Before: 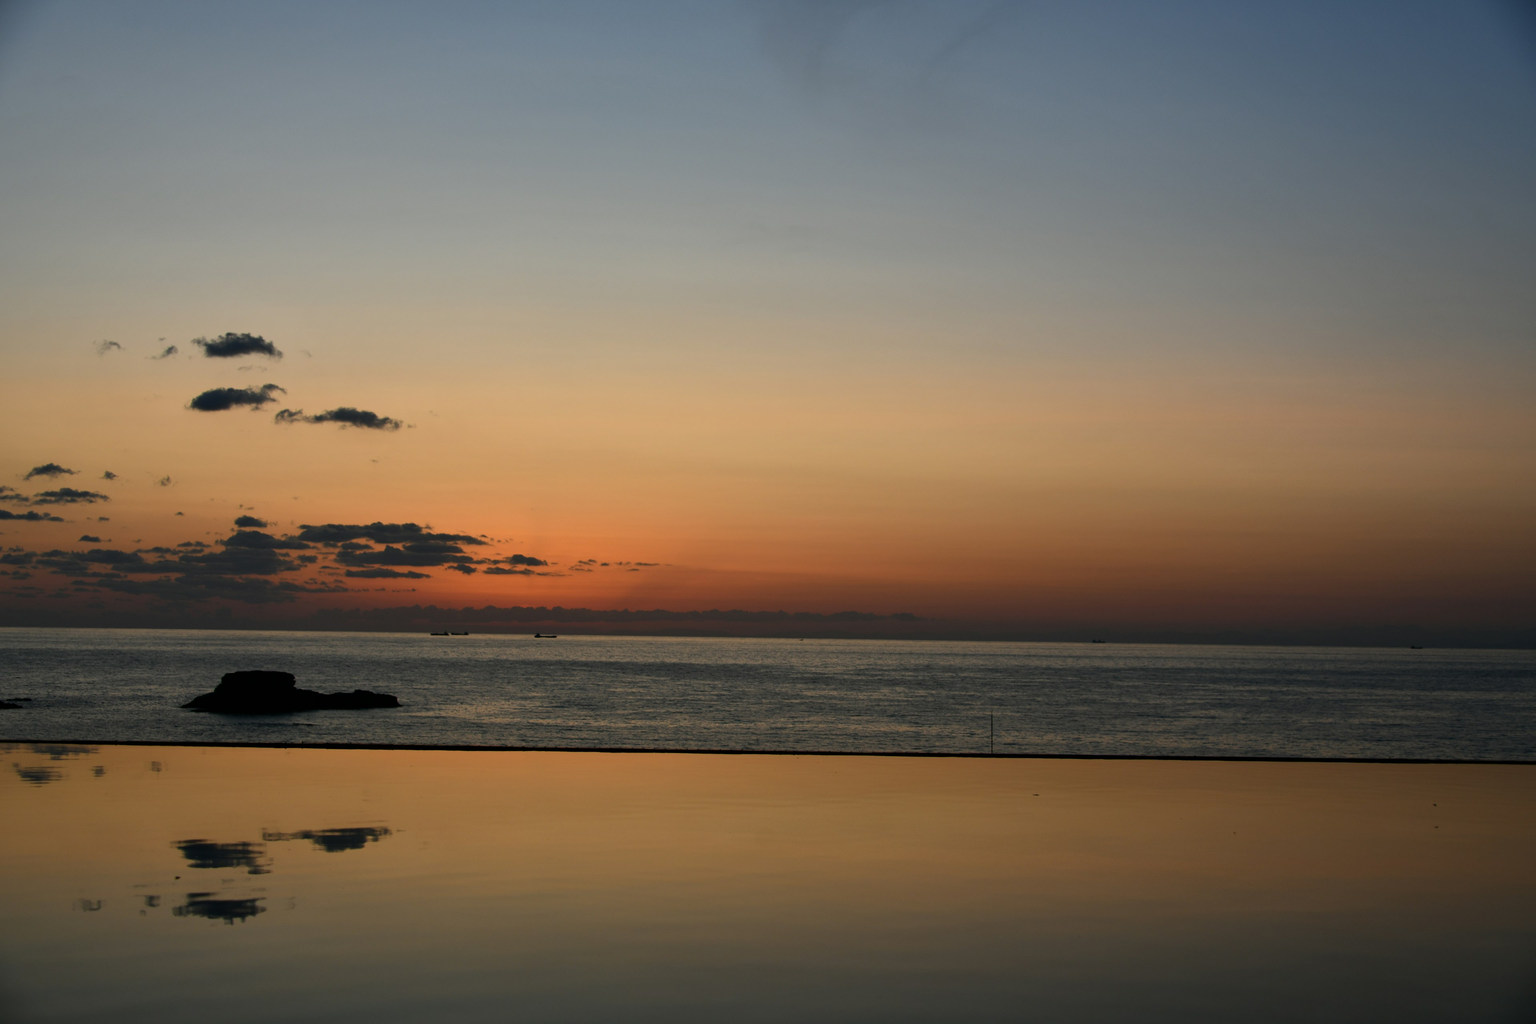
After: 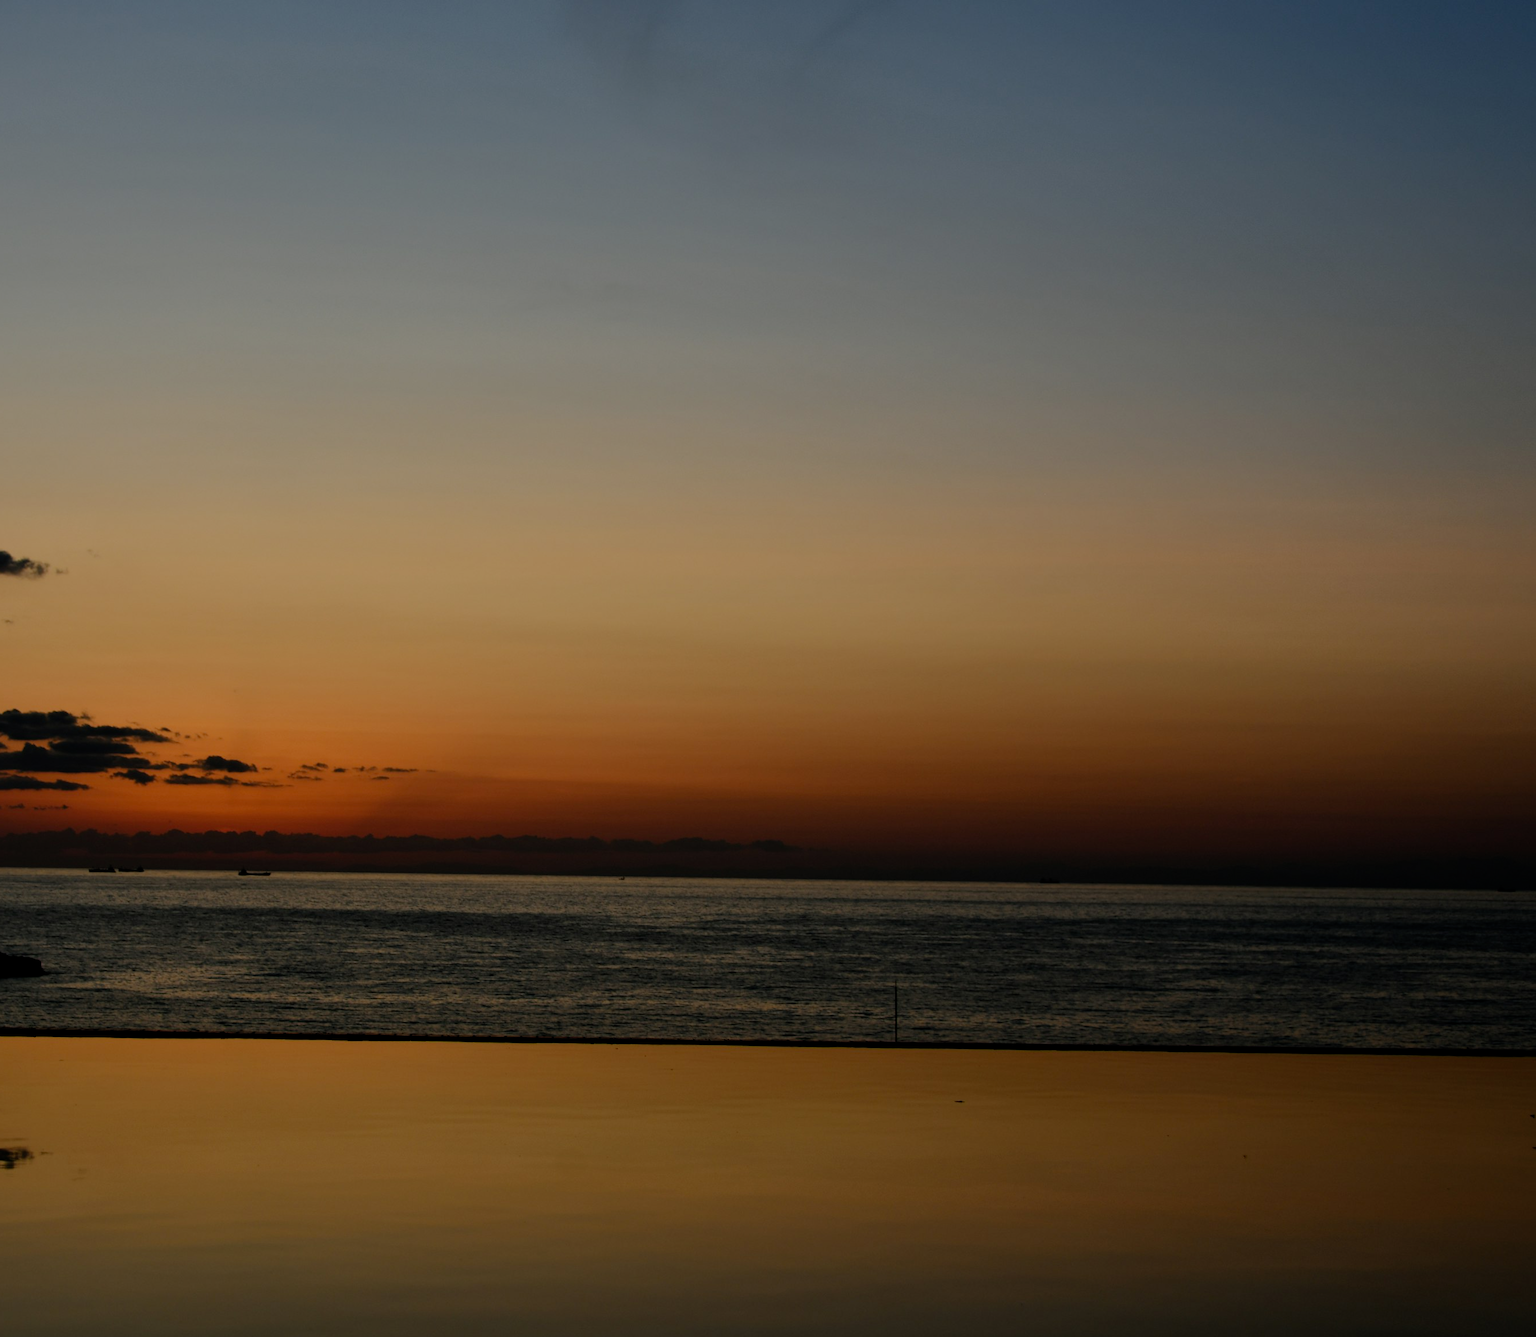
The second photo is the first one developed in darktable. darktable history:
crop and rotate: left 24.034%, top 2.838%, right 6.406%, bottom 6.299%
filmic rgb: middle gray luminance 29%, black relative exposure -10.3 EV, white relative exposure 5.5 EV, threshold 6 EV, target black luminance 0%, hardness 3.95, latitude 2.04%, contrast 1.132, highlights saturation mix 5%, shadows ↔ highlights balance 15.11%, preserve chrominance no, color science v3 (2019), use custom middle-gray values true, iterations of high-quality reconstruction 0, enable highlight reconstruction true
